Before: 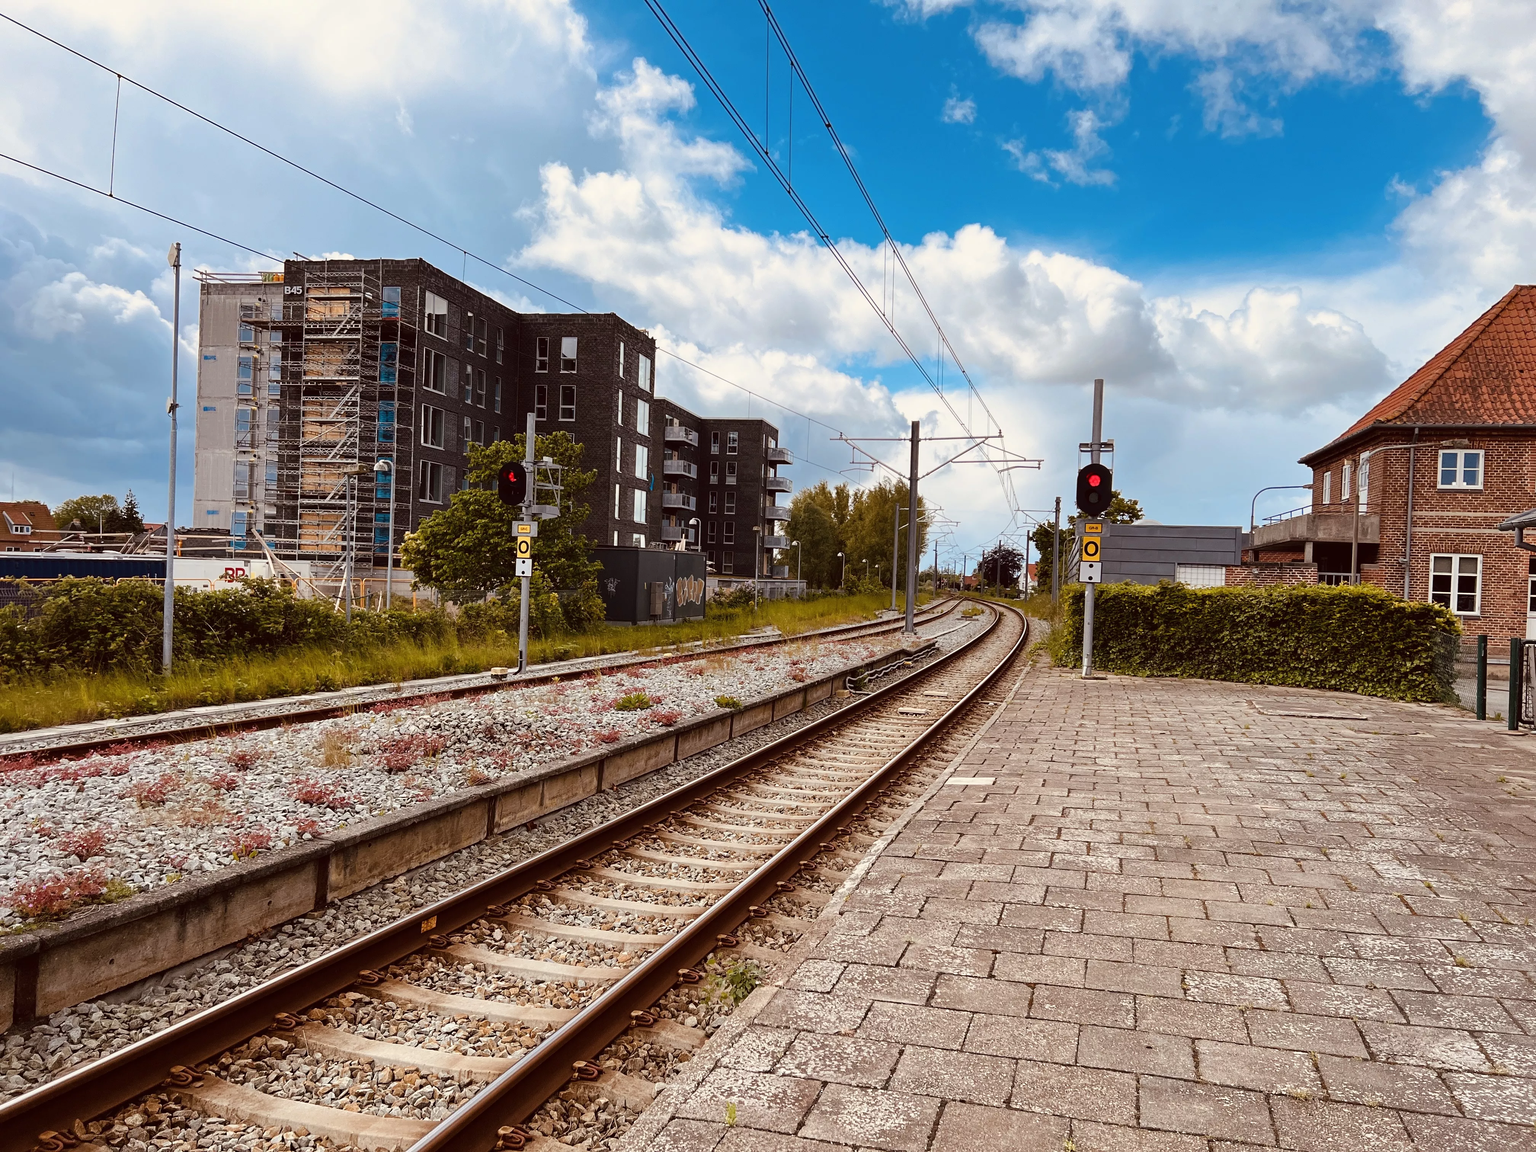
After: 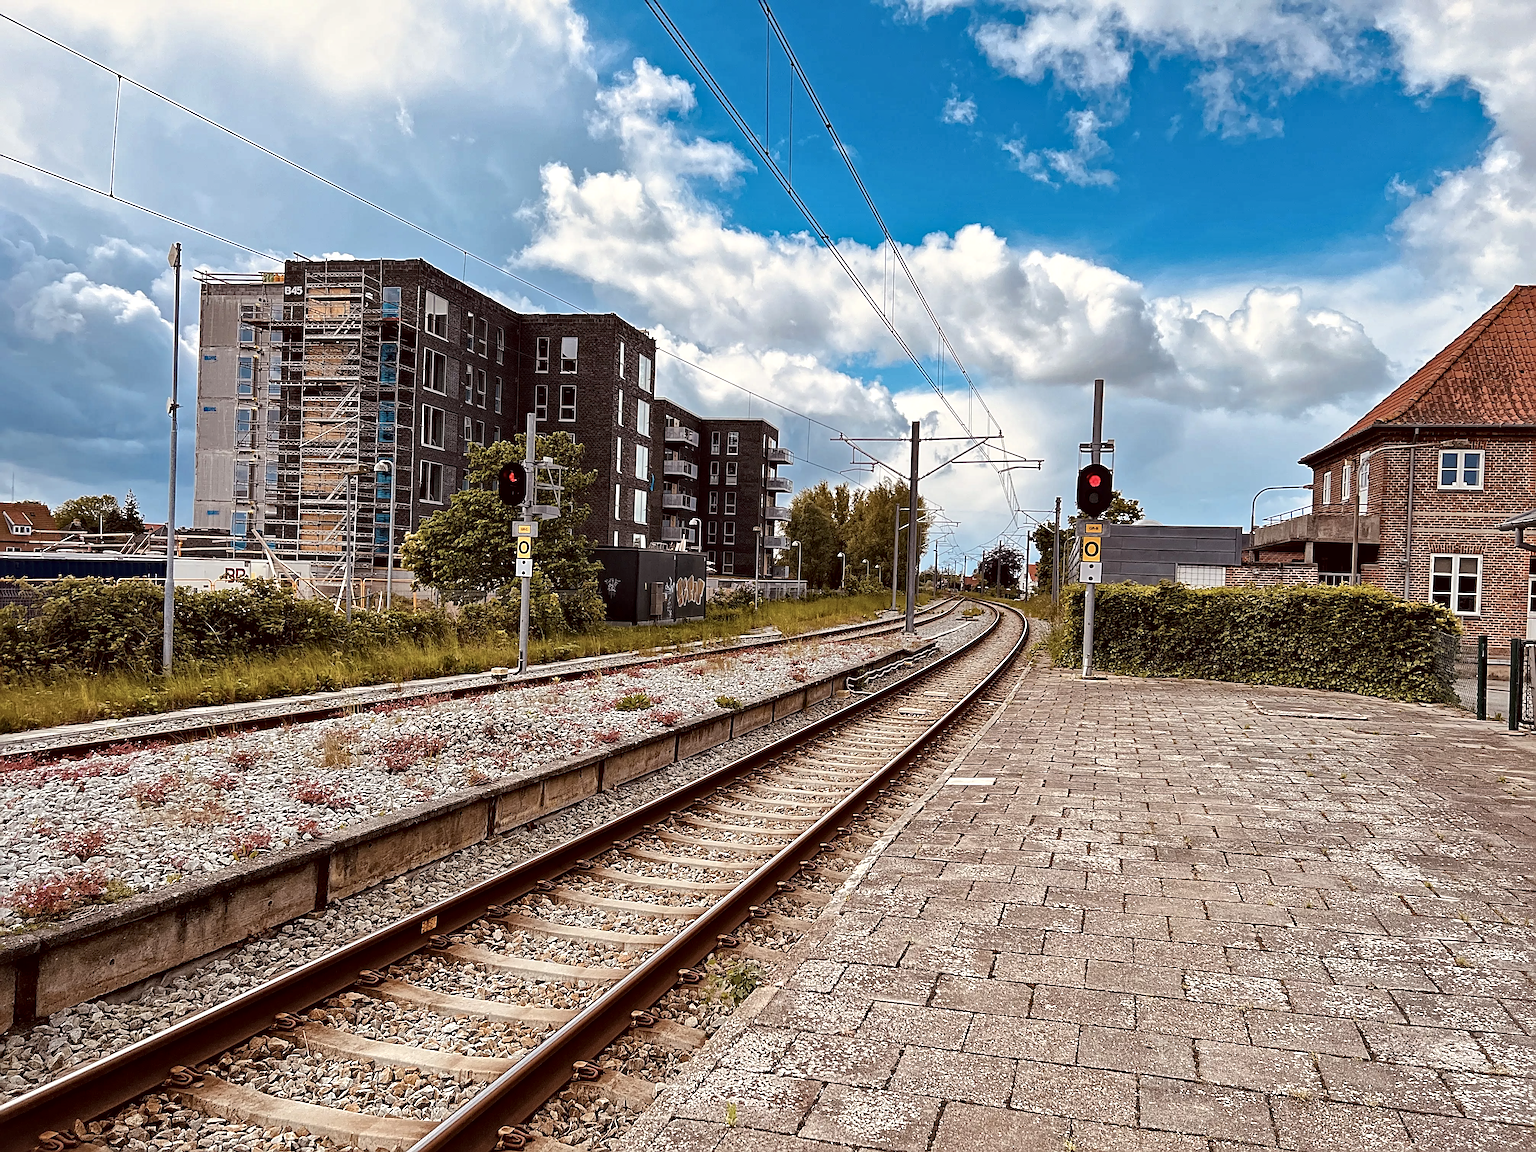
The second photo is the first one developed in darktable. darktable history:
sharpen: radius 2.84, amount 0.725
haze removal: compatibility mode true, adaptive false
local contrast: mode bilateral grid, contrast 25, coarseness 48, detail 152%, midtone range 0.2
color balance rgb: perceptual saturation grading › global saturation -11.621%
